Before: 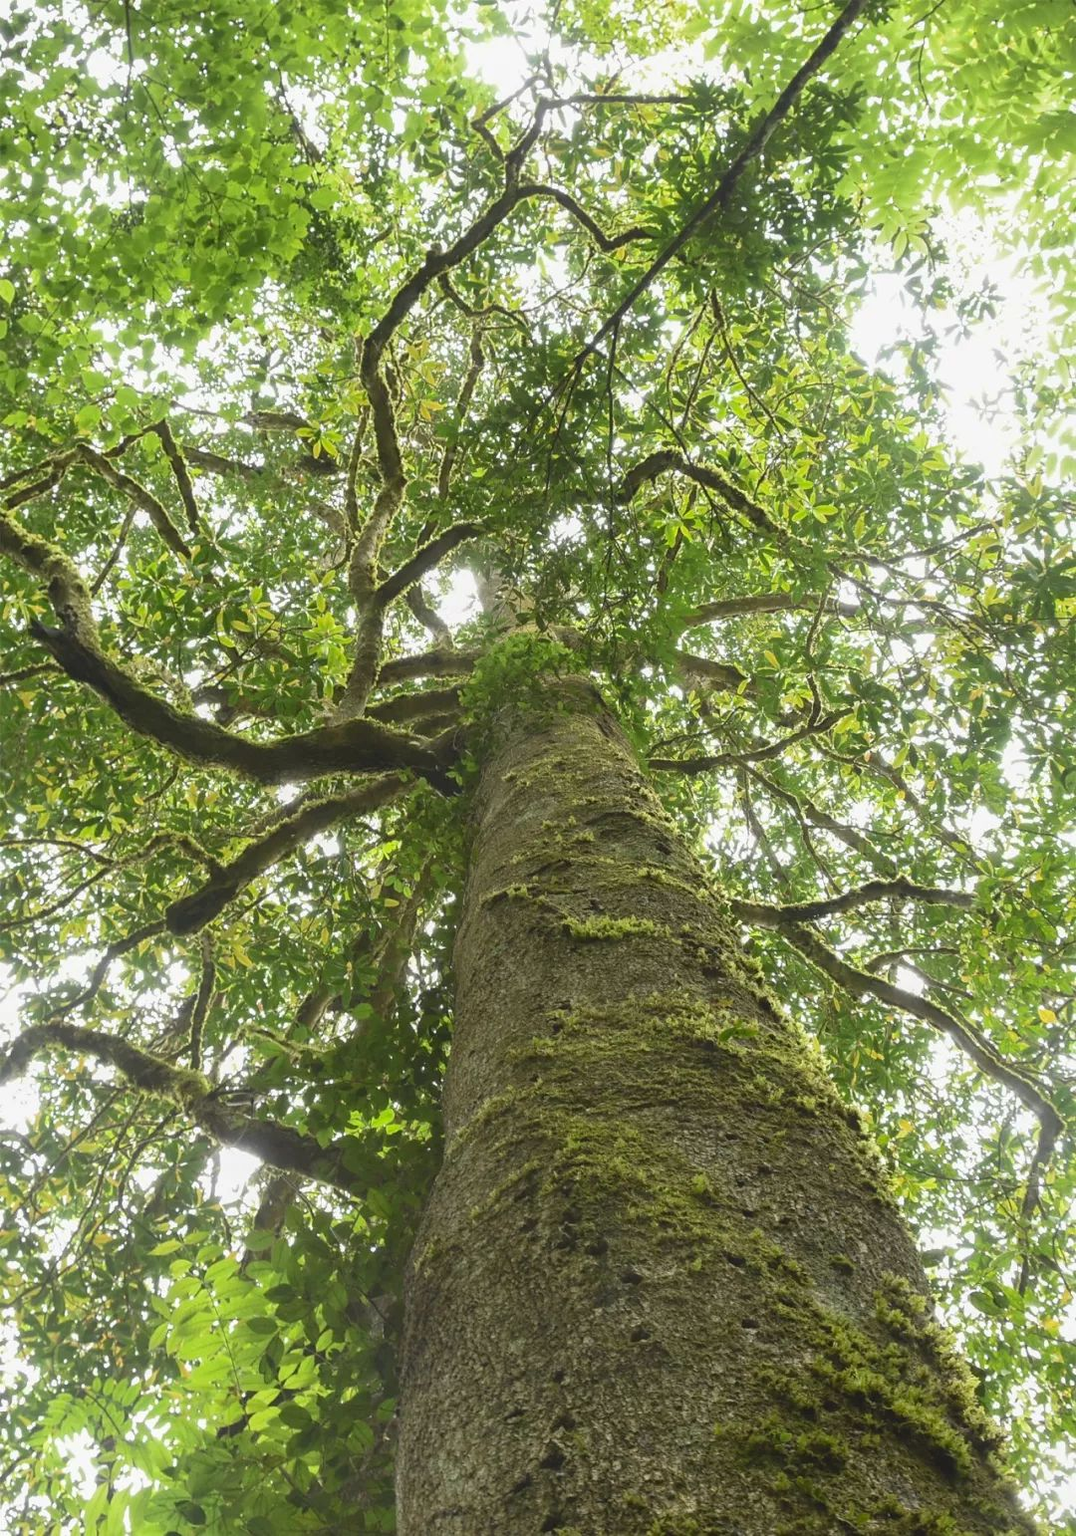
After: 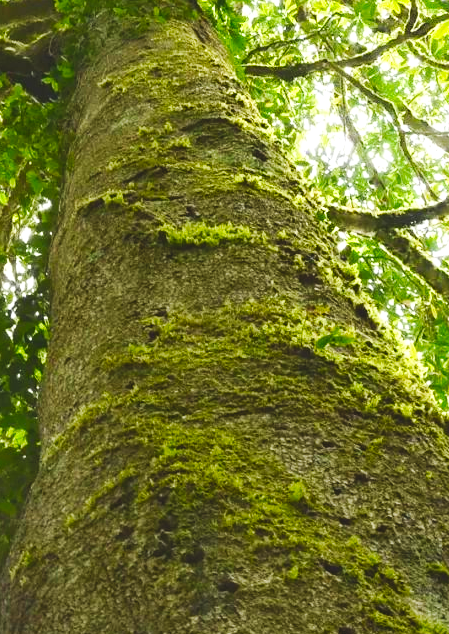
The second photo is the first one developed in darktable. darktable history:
exposure: black level correction -0.015, exposure -0.134 EV, compensate highlight preservation false
base curve: curves: ch0 [(0, 0) (0.032, 0.025) (0.121, 0.166) (0.206, 0.329) (0.605, 0.79) (1, 1)], preserve colors none
crop: left 37.675%, top 45.244%, right 20.706%, bottom 13.599%
contrast brightness saturation: saturation 0.519
tone equalizer: -8 EV 0.001 EV, -7 EV -0.002 EV, -6 EV 0.002 EV, -5 EV -0.052 EV, -4 EV -0.1 EV, -3 EV -0.154 EV, -2 EV 0.232 EV, -1 EV 0.727 EV, +0 EV 0.497 EV
